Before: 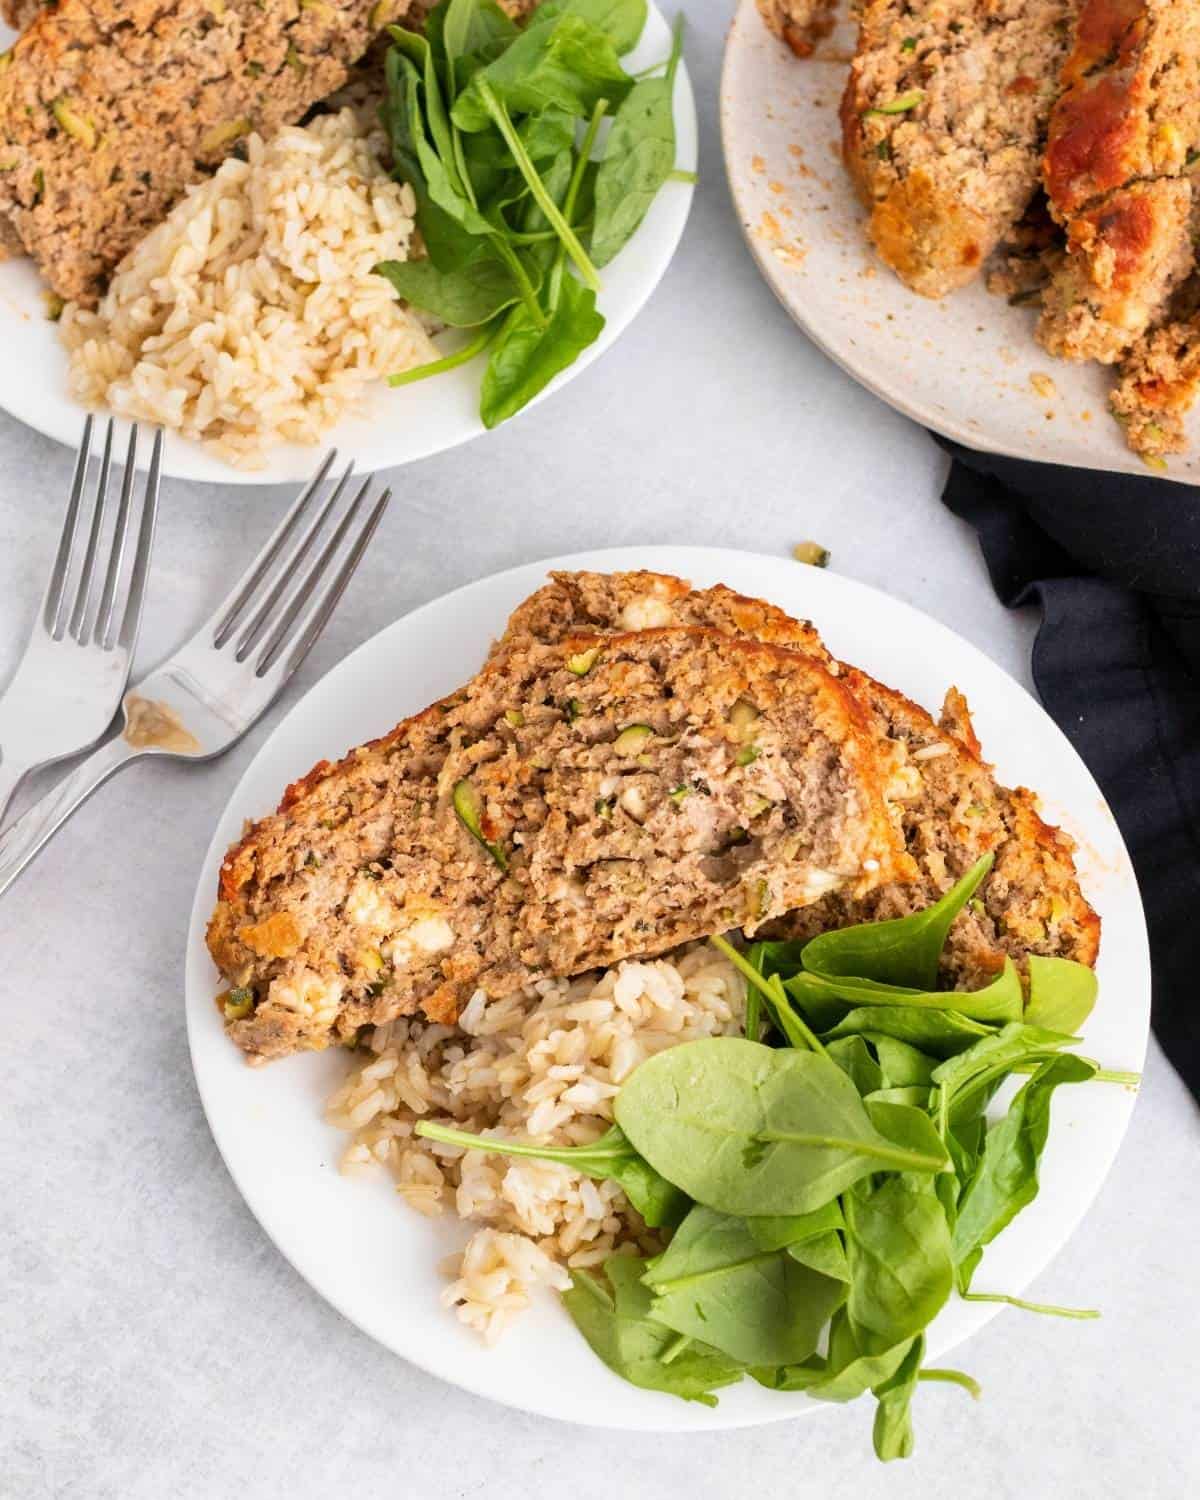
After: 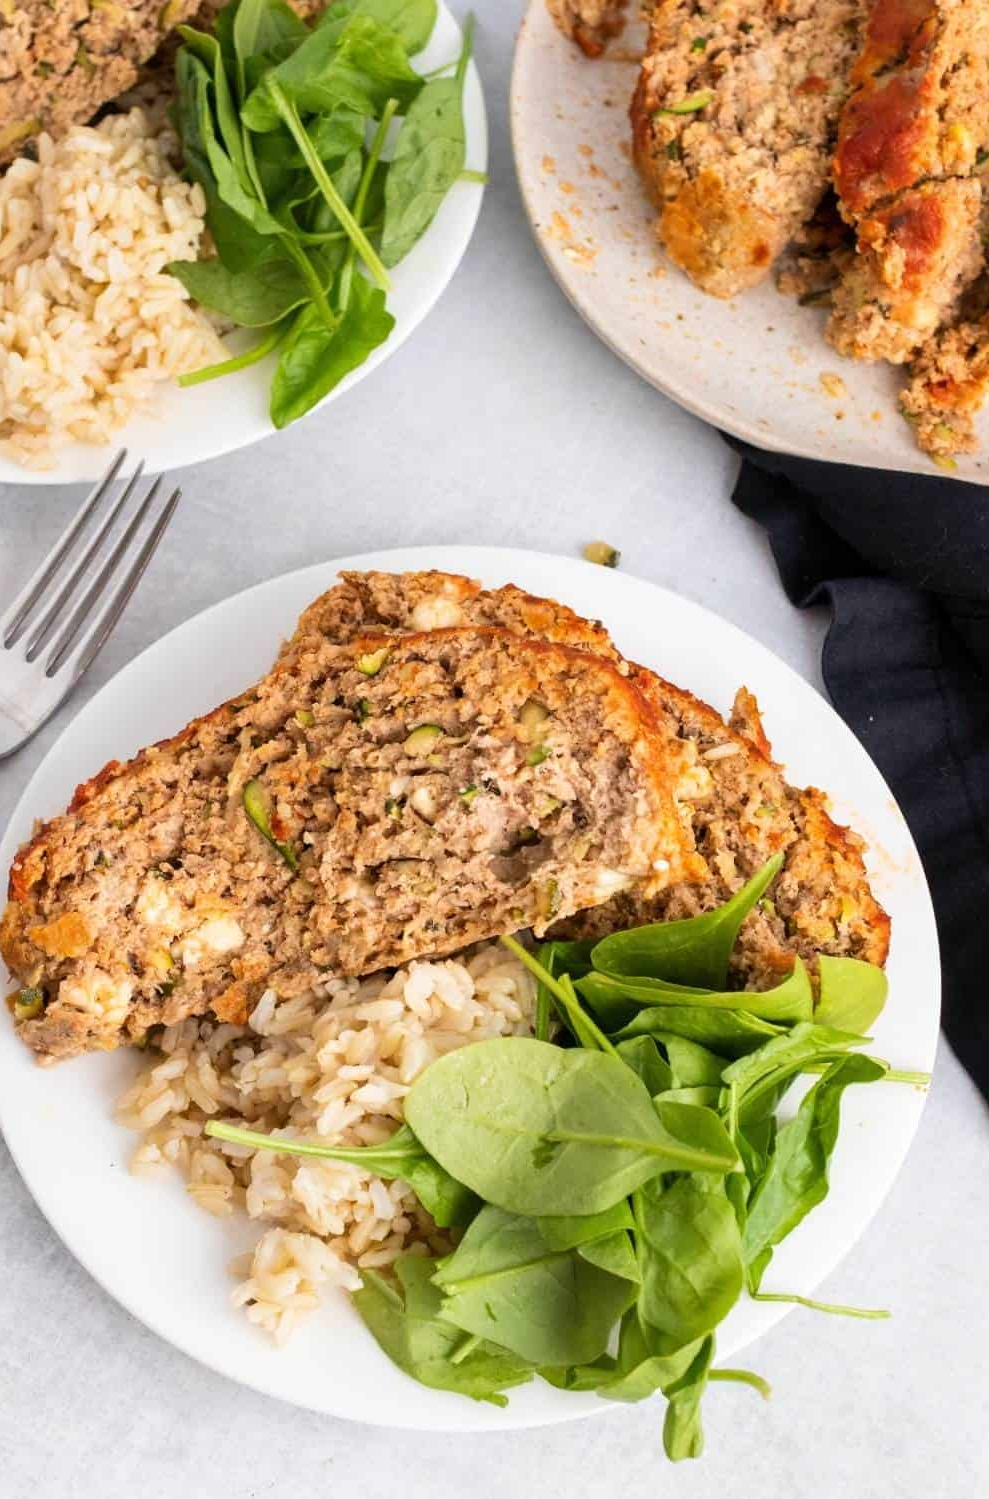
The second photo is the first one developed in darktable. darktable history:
tone equalizer: on, module defaults
crop: left 17.582%, bottom 0.031%
